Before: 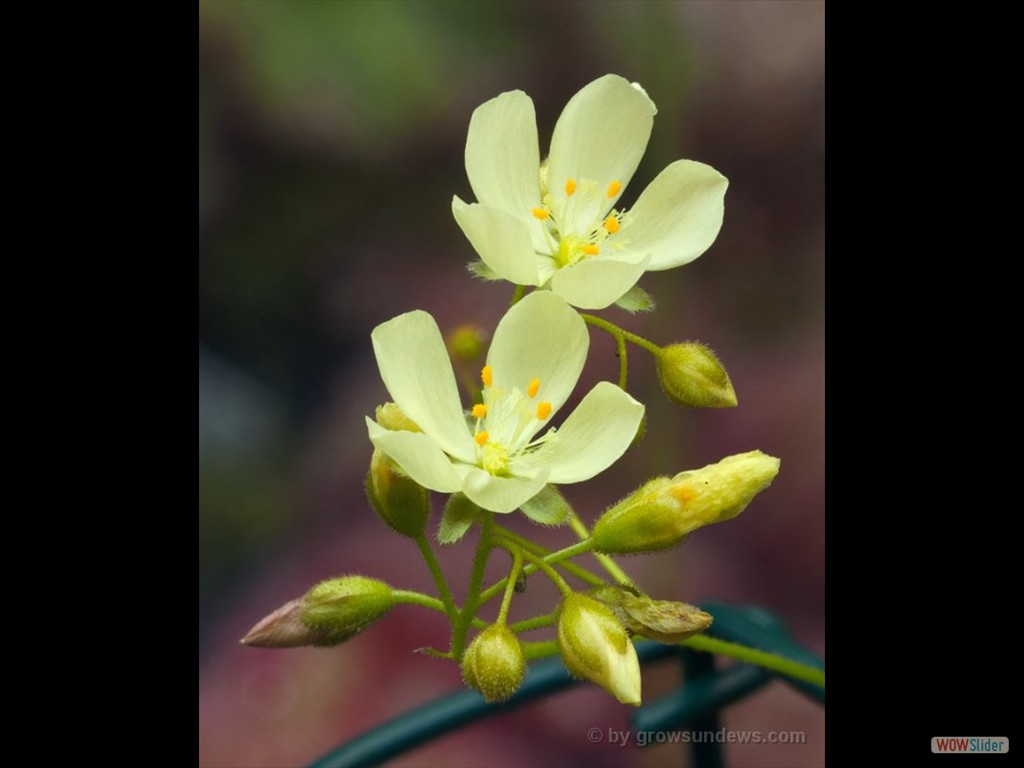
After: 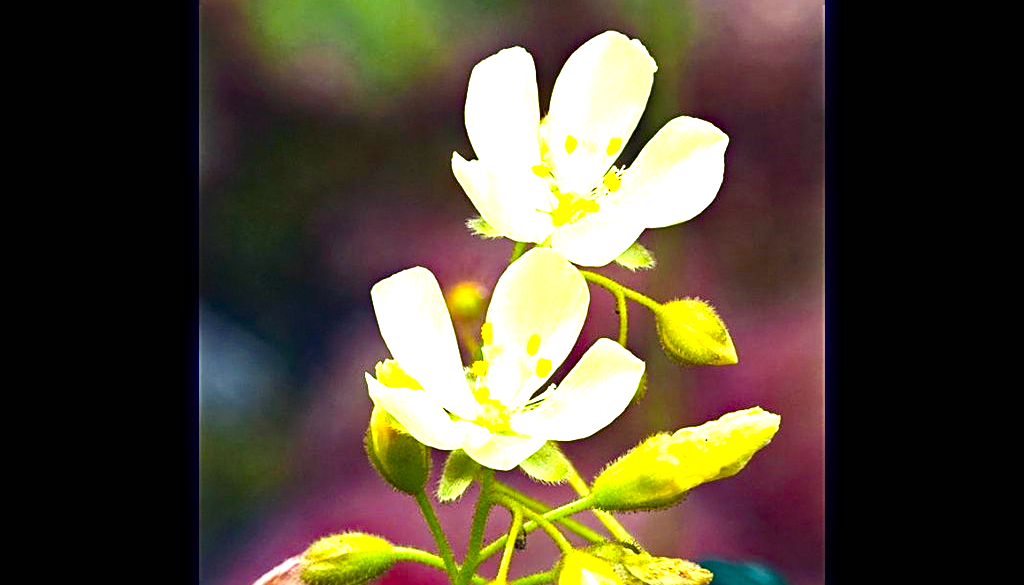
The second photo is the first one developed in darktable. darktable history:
contrast brightness saturation: contrast 0.118, brightness -0.122, saturation 0.196
crop: top 5.711%, bottom 18.007%
haze removal: strength 0.386, distance 0.219, compatibility mode true, adaptive false
exposure: black level correction 0, exposure 1.963 EV, compensate highlight preservation false
sharpen: on, module defaults
